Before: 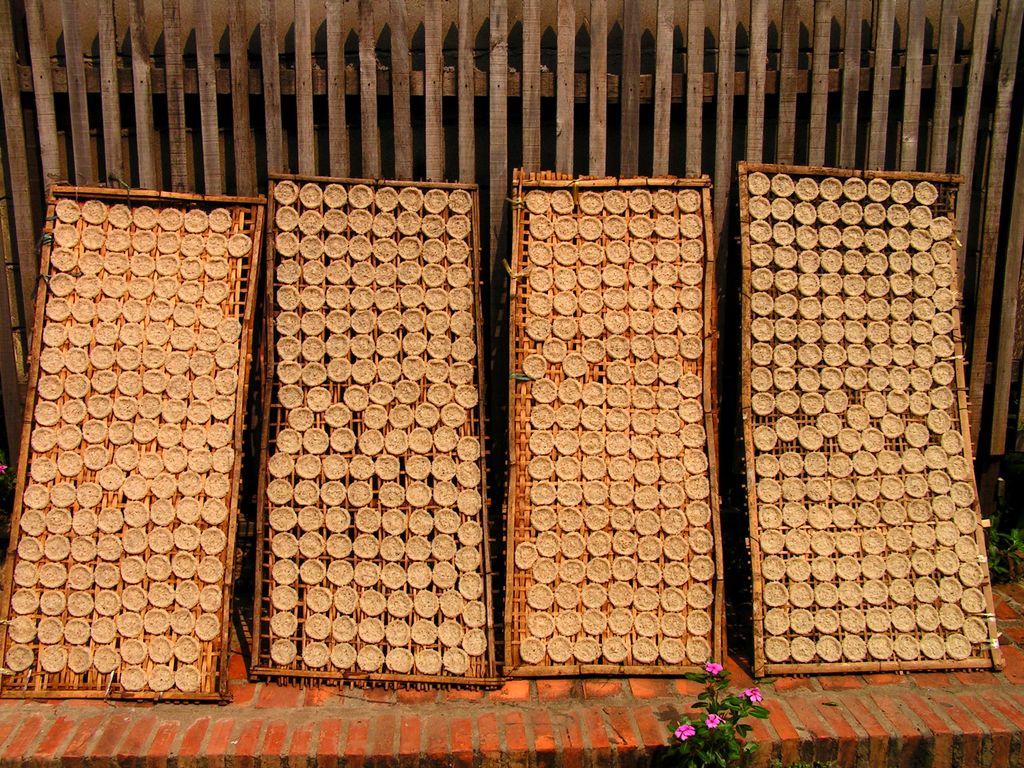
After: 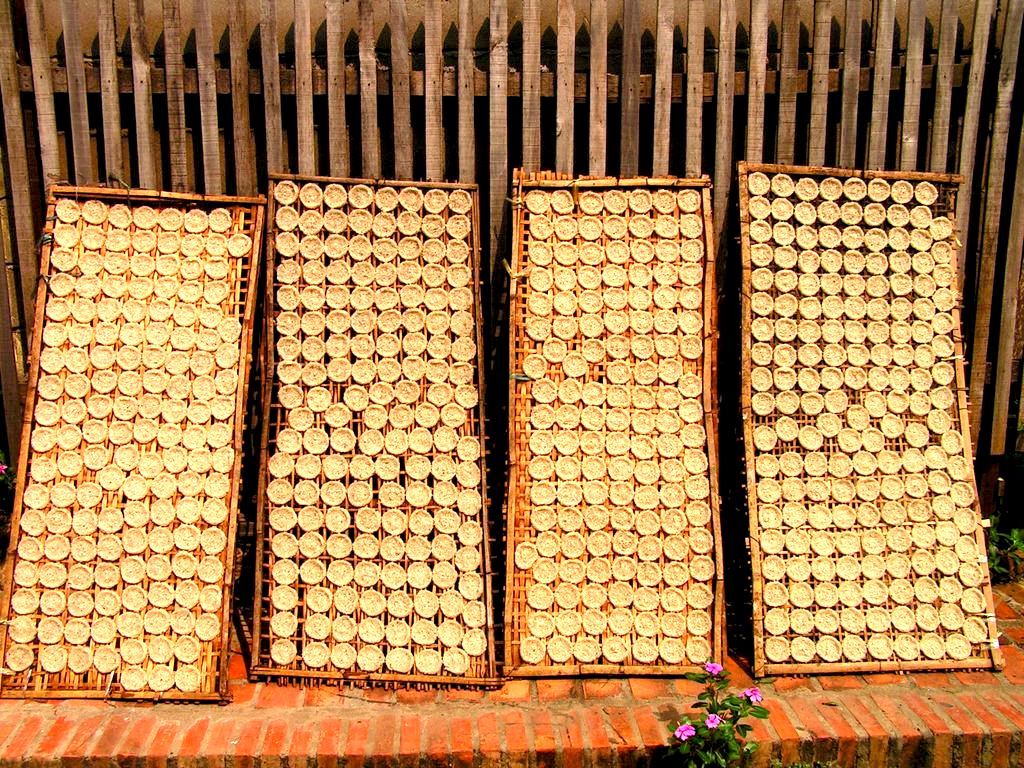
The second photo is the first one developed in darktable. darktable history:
exposure: black level correction 0.005, exposure 0.287 EV, compensate exposure bias true, compensate highlight preservation false
